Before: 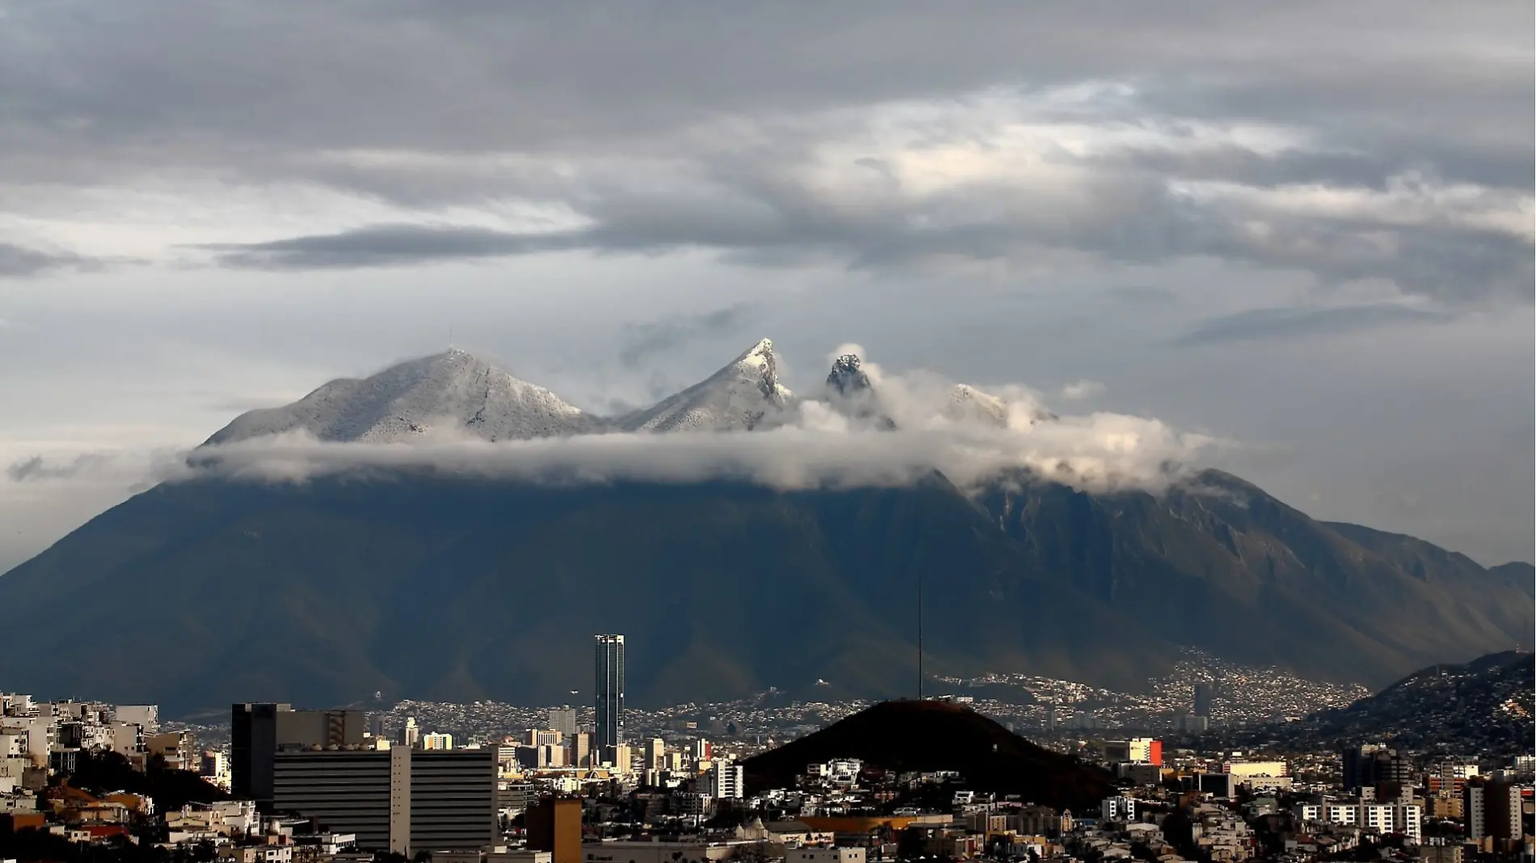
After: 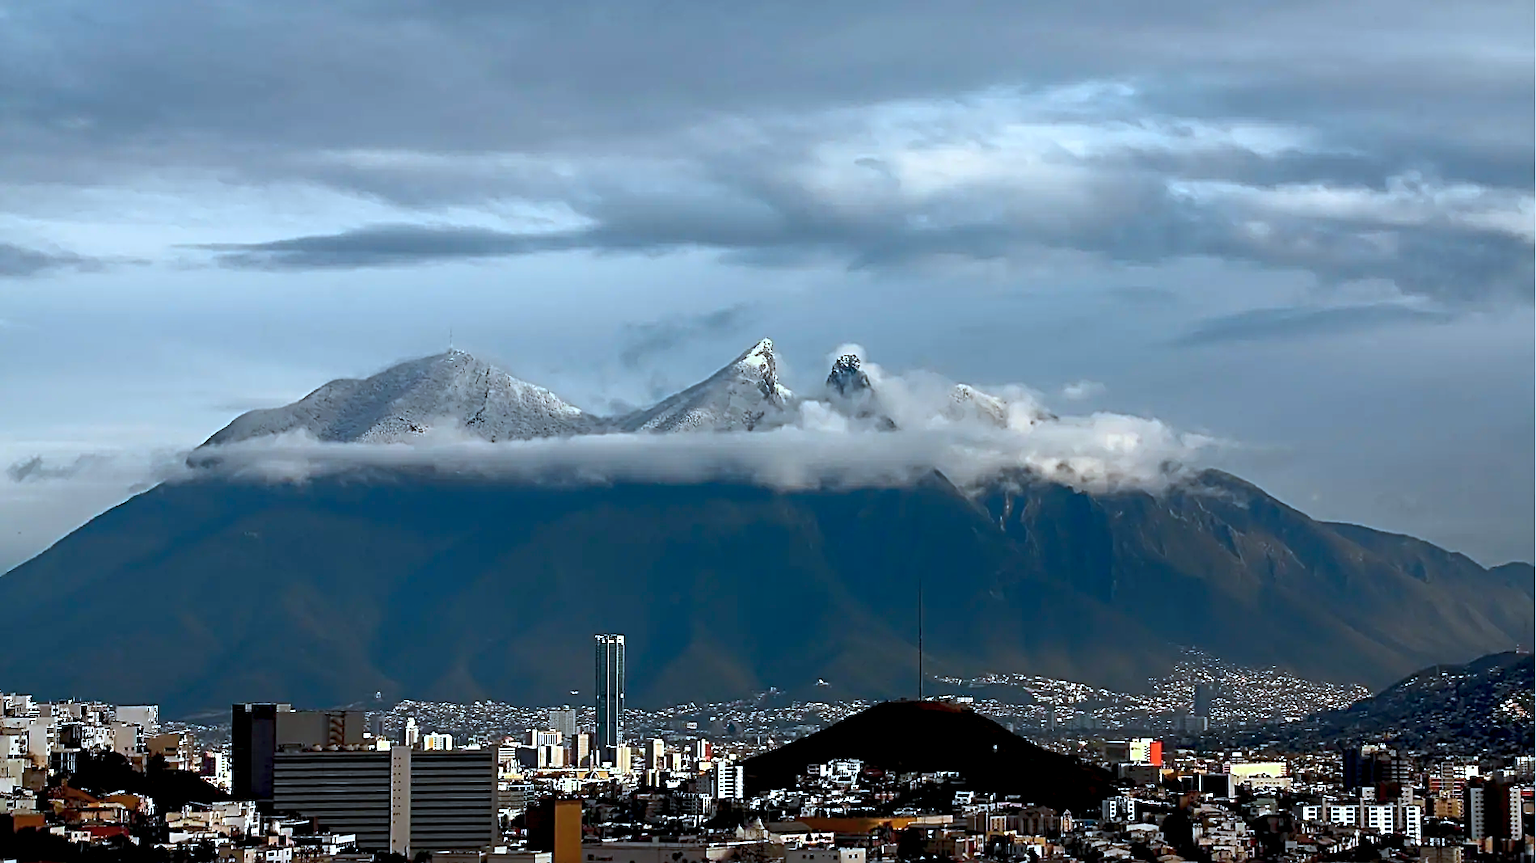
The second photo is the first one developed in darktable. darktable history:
contrast equalizer: octaves 7, y [[0.6 ×6], [0.55 ×6], [0 ×6], [0 ×6], [0 ×6]], mix 0.361
sharpen: radius 3.044, amount 0.767
color correction: highlights a* -9.04, highlights b* -23.26
color balance rgb: linear chroma grading › global chroma 9.006%, perceptual saturation grading › global saturation 15%, perceptual brilliance grading › global brilliance 15.318%, perceptual brilliance grading › shadows -34.988%, contrast -29.851%
